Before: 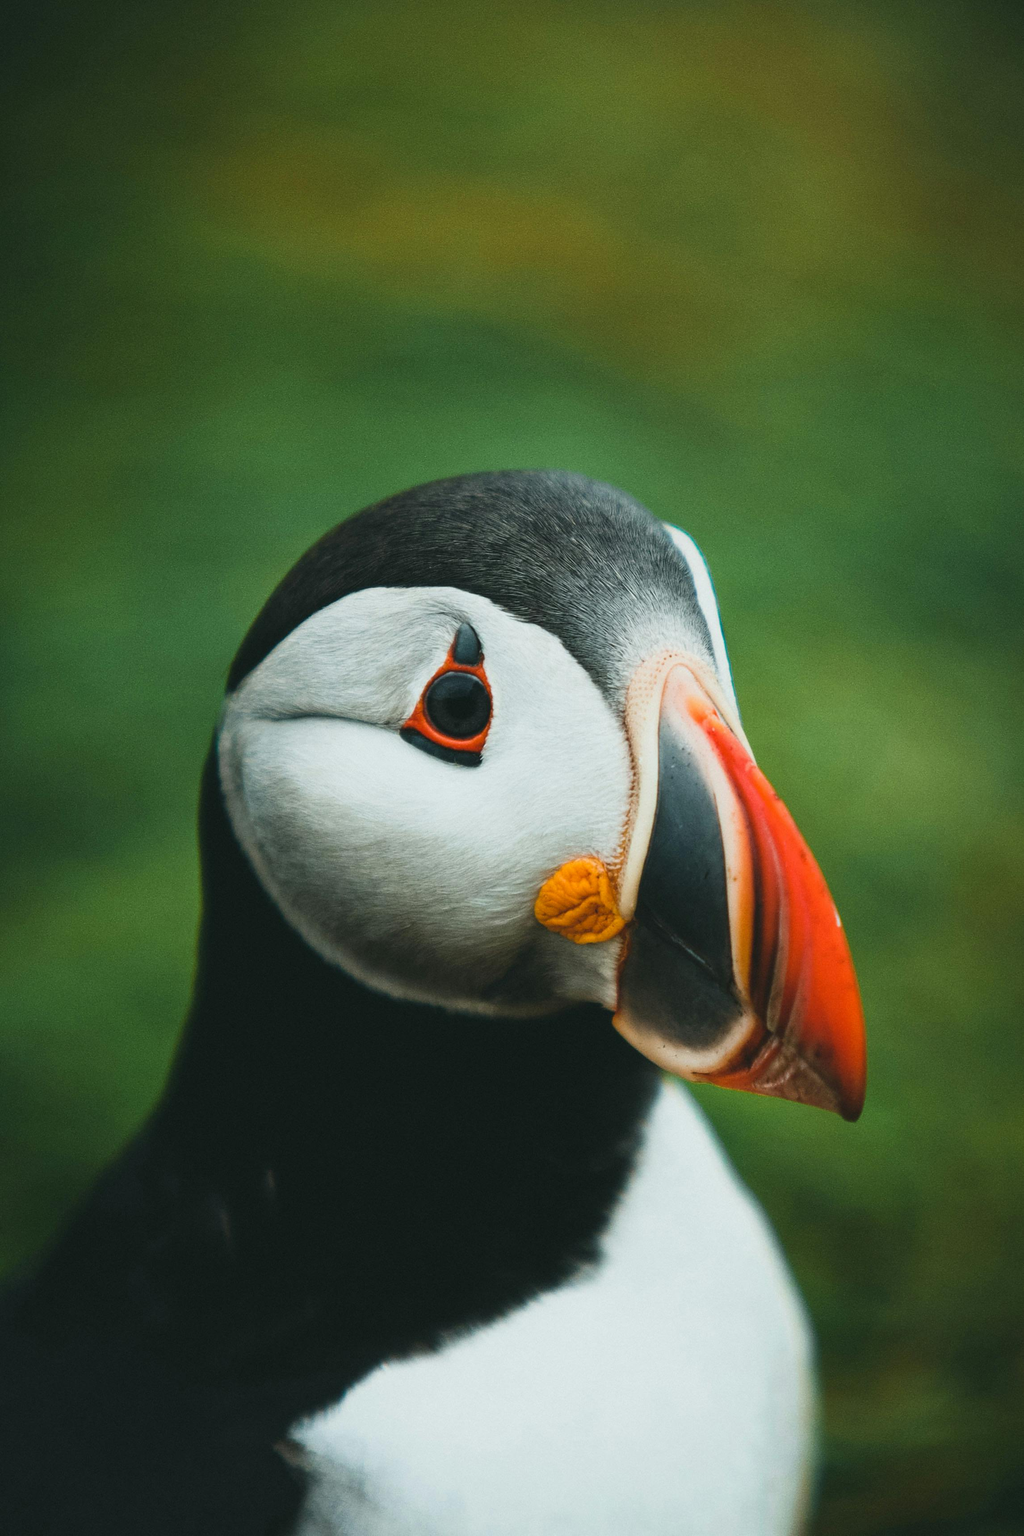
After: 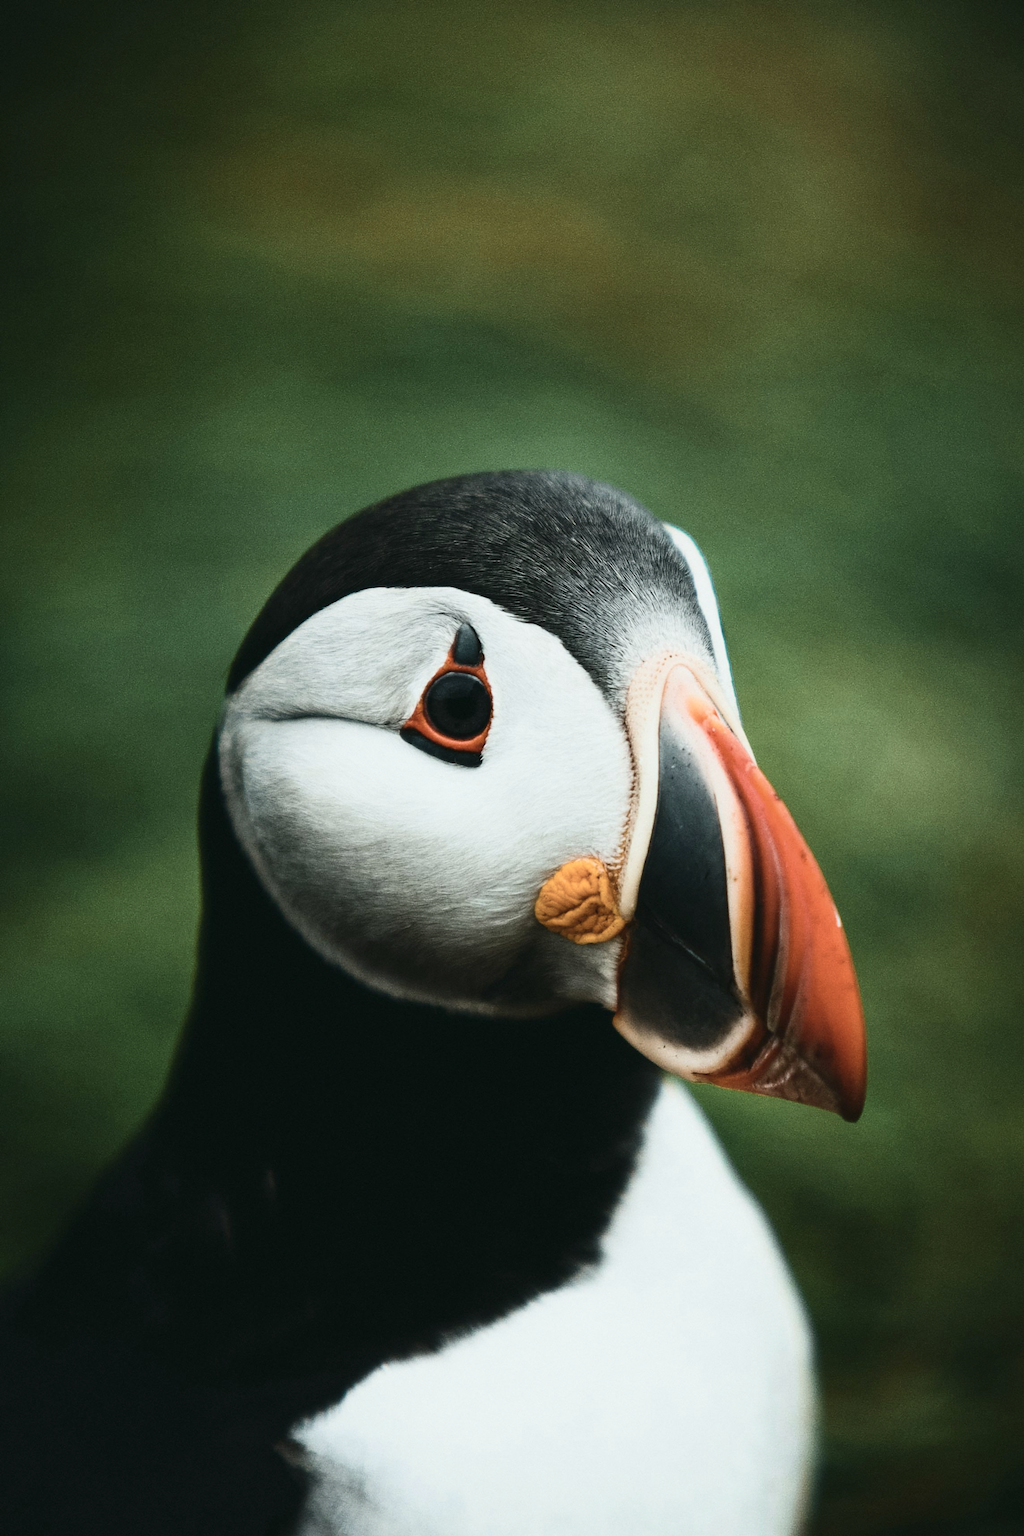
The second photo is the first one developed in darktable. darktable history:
contrast brightness saturation: contrast 0.254, saturation -0.321
